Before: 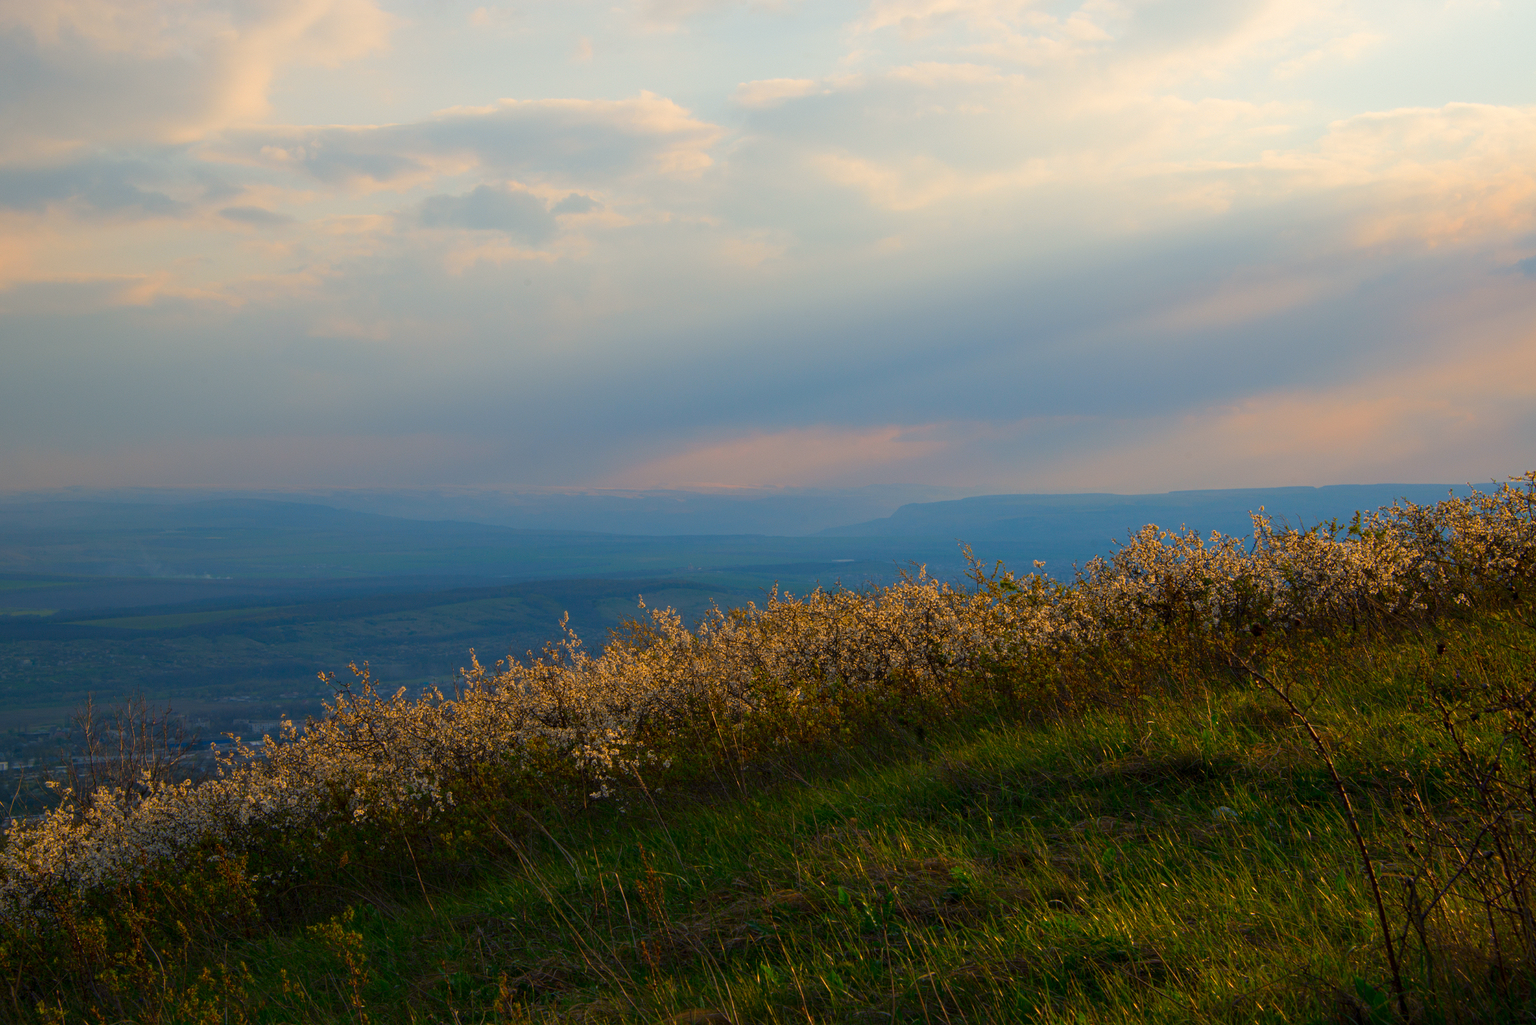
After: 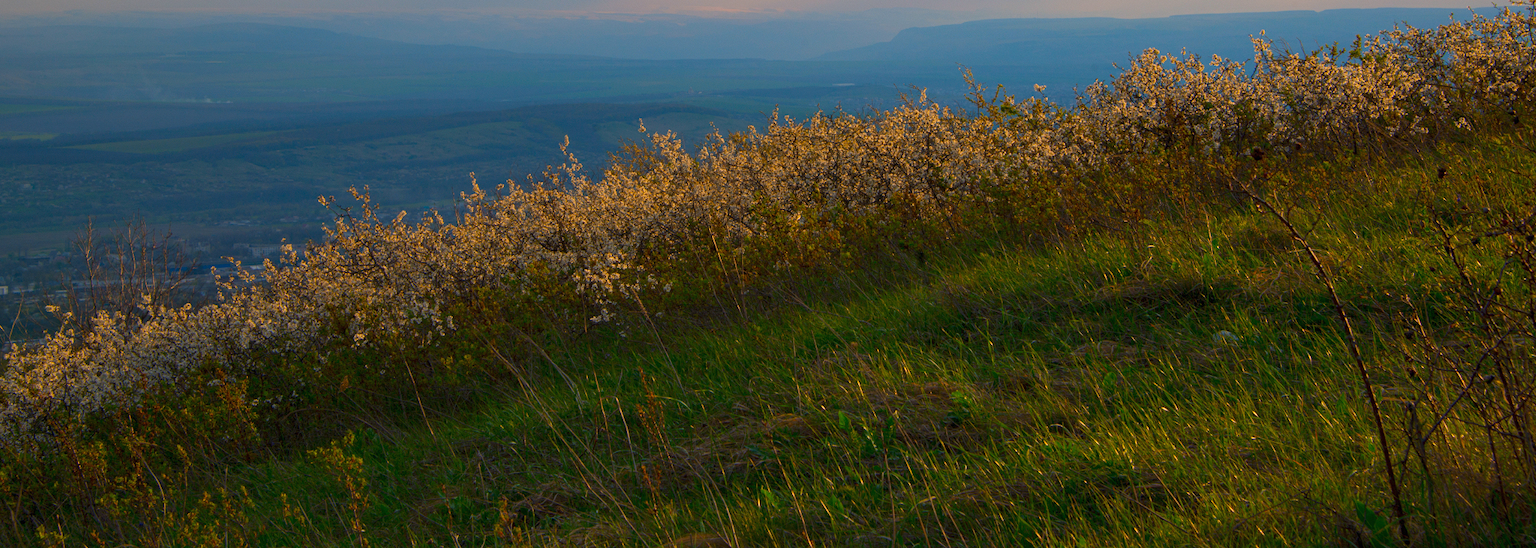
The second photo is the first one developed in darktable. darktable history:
tone equalizer: -8 EV 0.254 EV, -7 EV 0.379 EV, -6 EV 0.386 EV, -5 EV 0.234 EV, -3 EV -0.253 EV, -2 EV -0.406 EV, -1 EV -0.406 EV, +0 EV -0.256 EV
crop and rotate: top 46.465%, right 0.018%
exposure: black level correction 0, exposure 0.499 EV, compensate exposure bias true, compensate highlight preservation false
